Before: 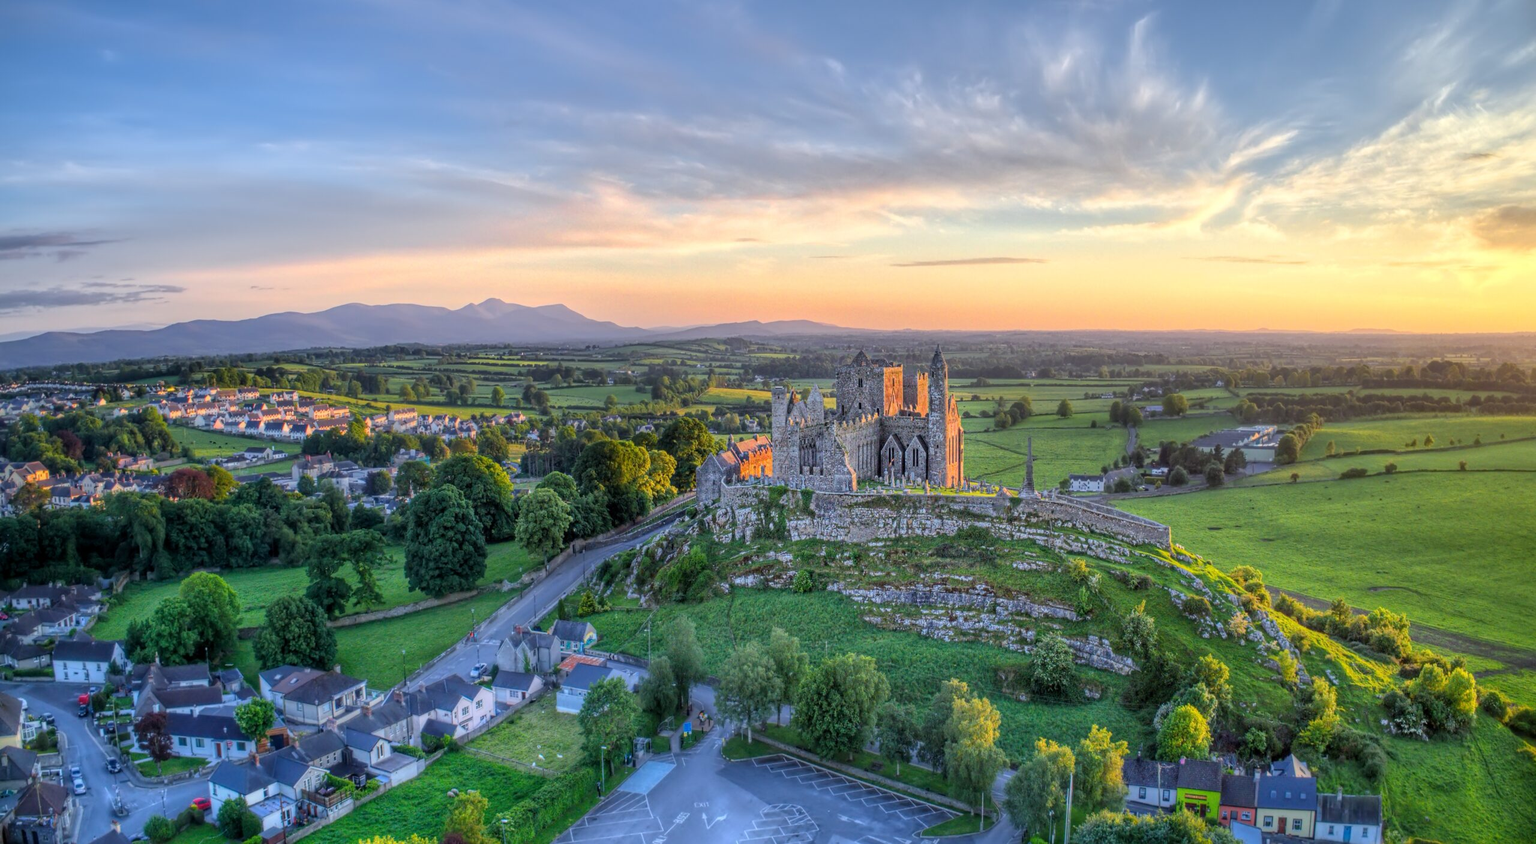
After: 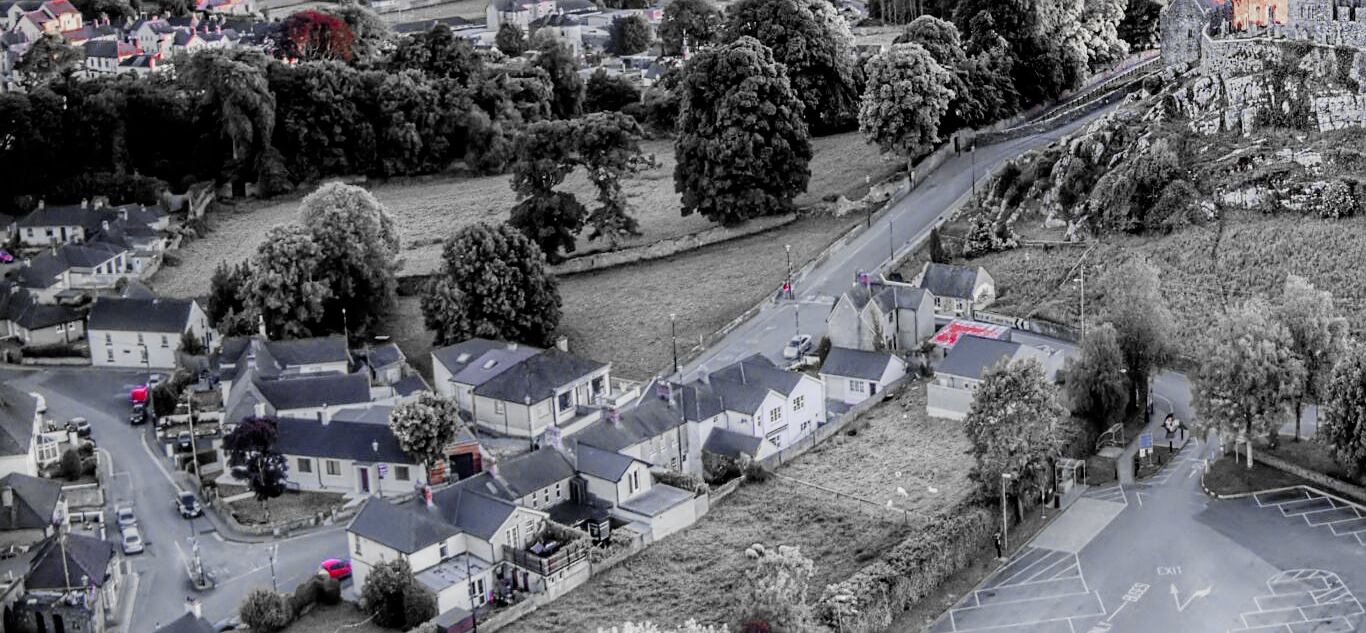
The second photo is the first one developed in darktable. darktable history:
filmic rgb: black relative exposure -5 EV, hardness 2.88, contrast 1.3
exposure: black level correction 0, exposure 0.7 EV, compensate exposure bias true, compensate highlight preservation false
crop and rotate: top 54.778%, right 46.61%, bottom 0.159%
sharpen: on, module defaults
color zones: curves: ch0 [(0, 0.278) (0.143, 0.5) (0.286, 0.5) (0.429, 0.5) (0.571, 0.5) (0.714, 0.5) (0.857, 0.5) (1, 0.5)]; ch1 [(0, 1) (0.143, 0.165) (0.286, 0) (0.429, 0) (0.571, 0) (0.714, 0) (0.857, 0.5) (1, 0.5)]; ch2 [(0, 0.508) (0.143, 0.5) (0.286, 0.5) (0.429, 0.5) (0.571, 0.5) (0.714, 0.5) (0.857, 0.5) (1, 0.5)]
